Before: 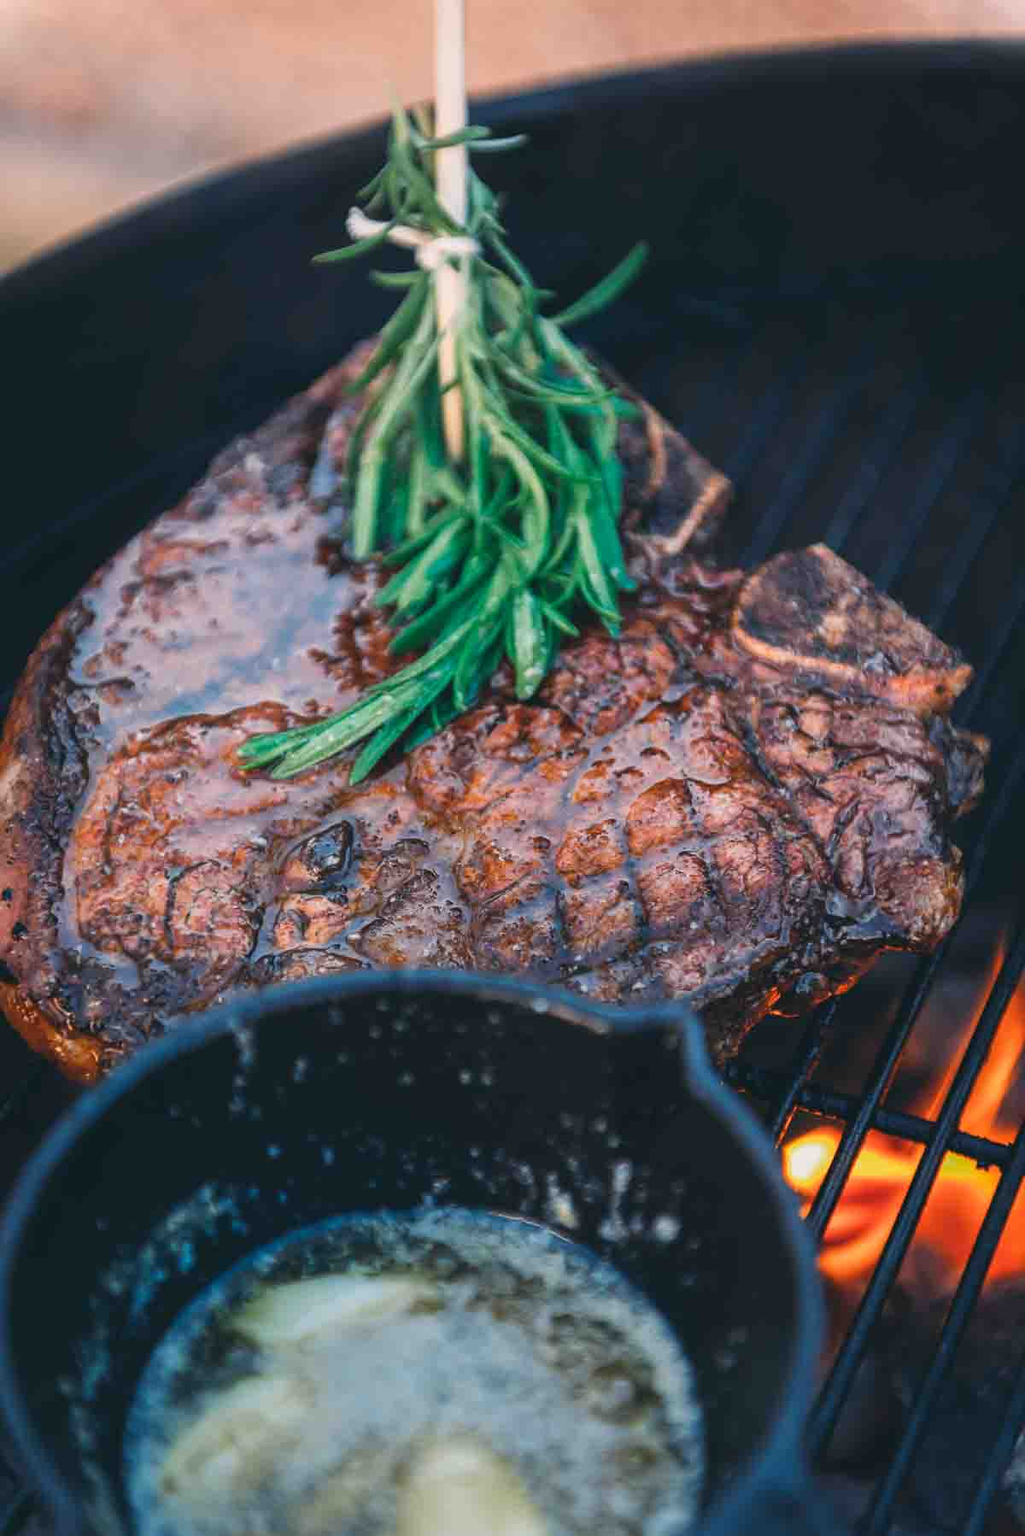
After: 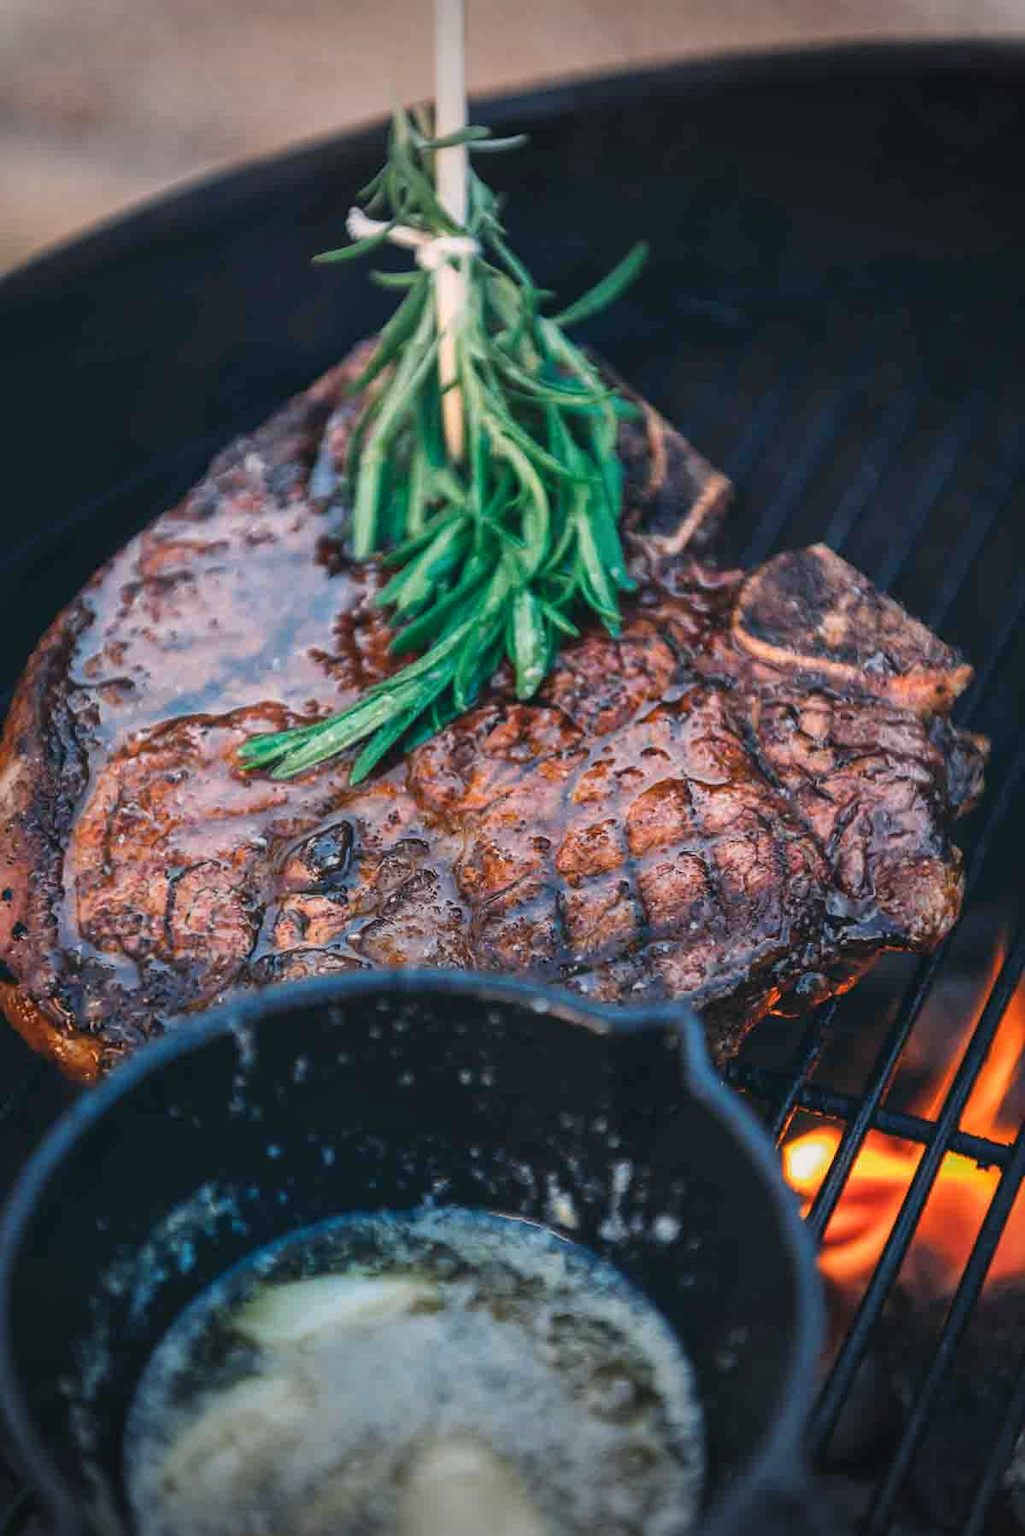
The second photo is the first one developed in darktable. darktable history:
local contrast: mode bilateral grid, contrast 20, coarseness 49, detail 119%, midtone range 0.2
vignetting: fall-off start 99.38%, width/height ratio 1.311
